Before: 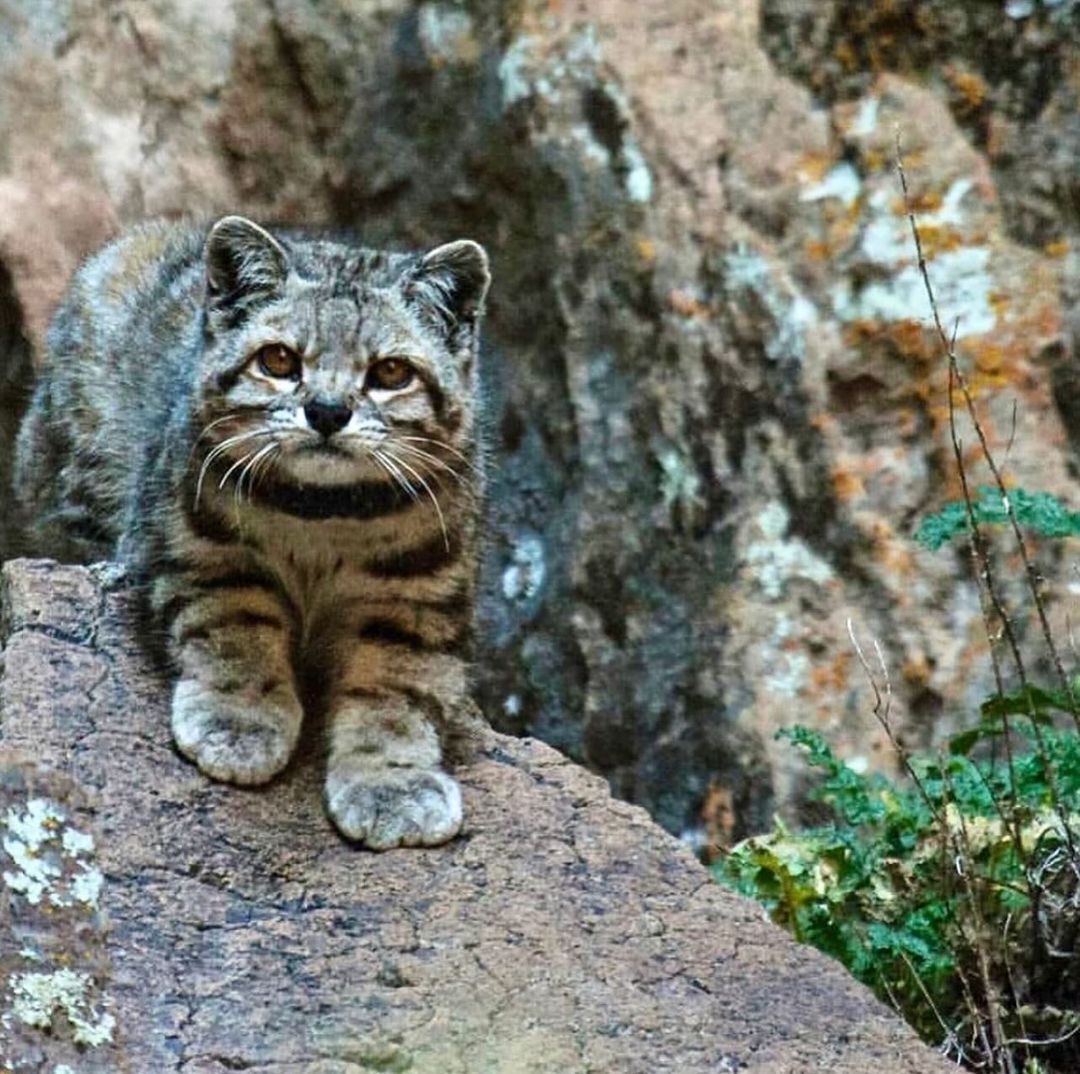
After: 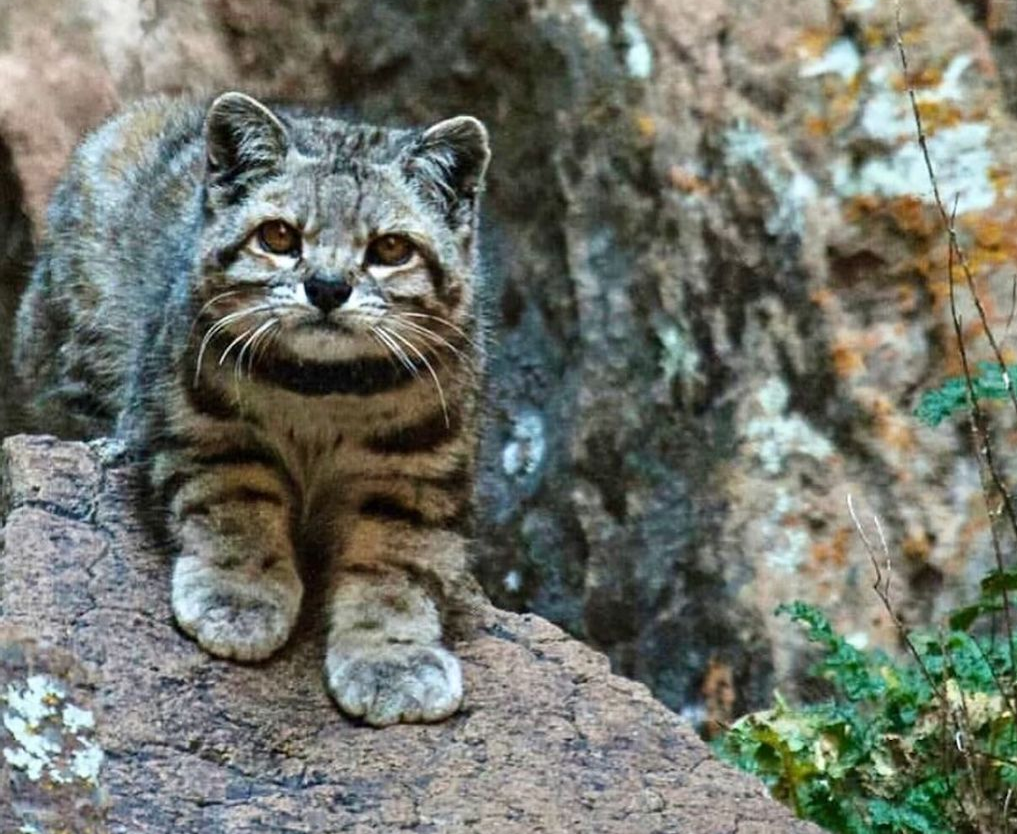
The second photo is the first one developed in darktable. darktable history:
crop and rotate: angle 0.032°, top 11.558%, right 5.775%, bottom 10.668%
